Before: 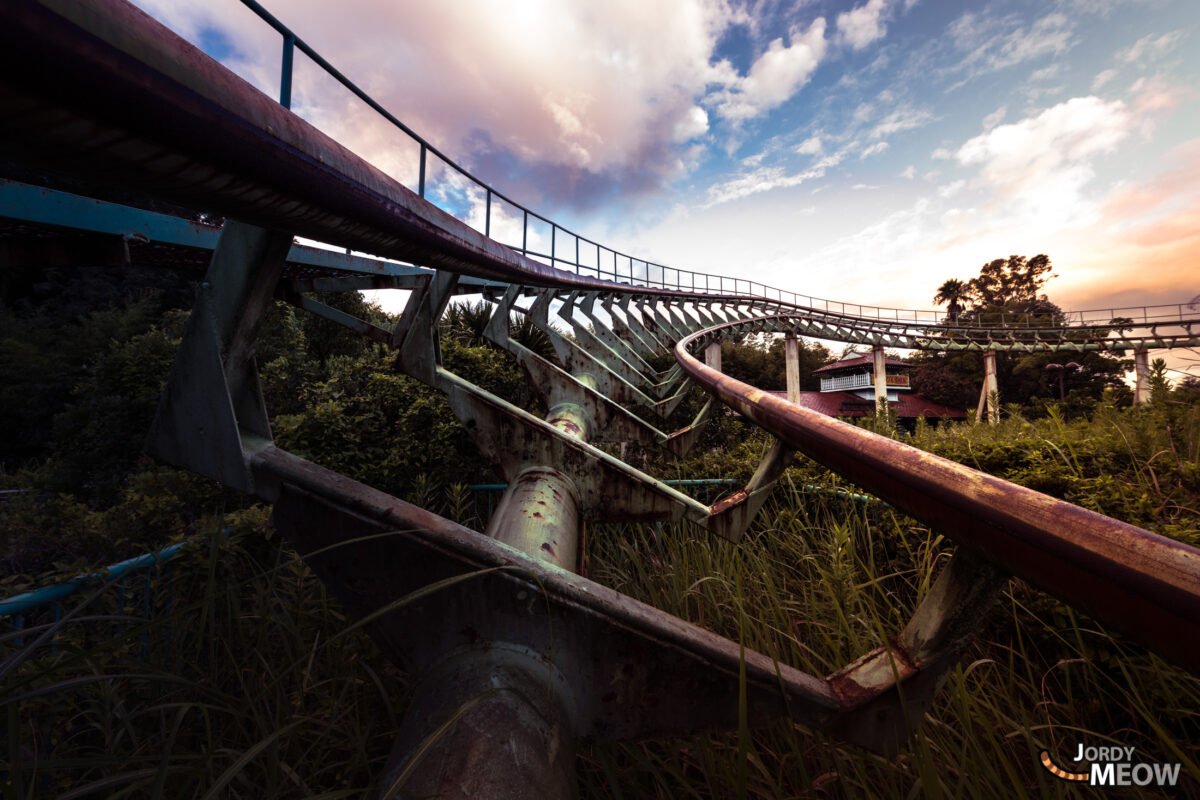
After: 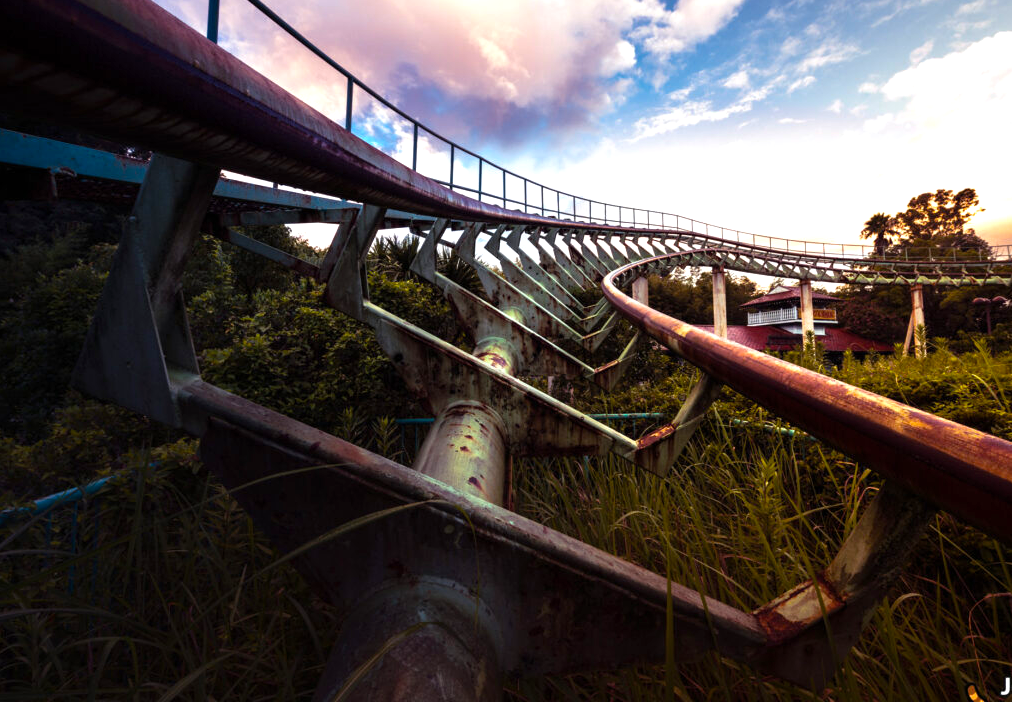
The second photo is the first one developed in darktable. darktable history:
crop: left 6.086%, top 8.269%, right 9.55%, bottom 3.961%
color balance rgb: perceptual saturation grading › global saturation 30.886%, perceptual brilliance grading › global brilliance 10.585%, global vibrance 9.45%
